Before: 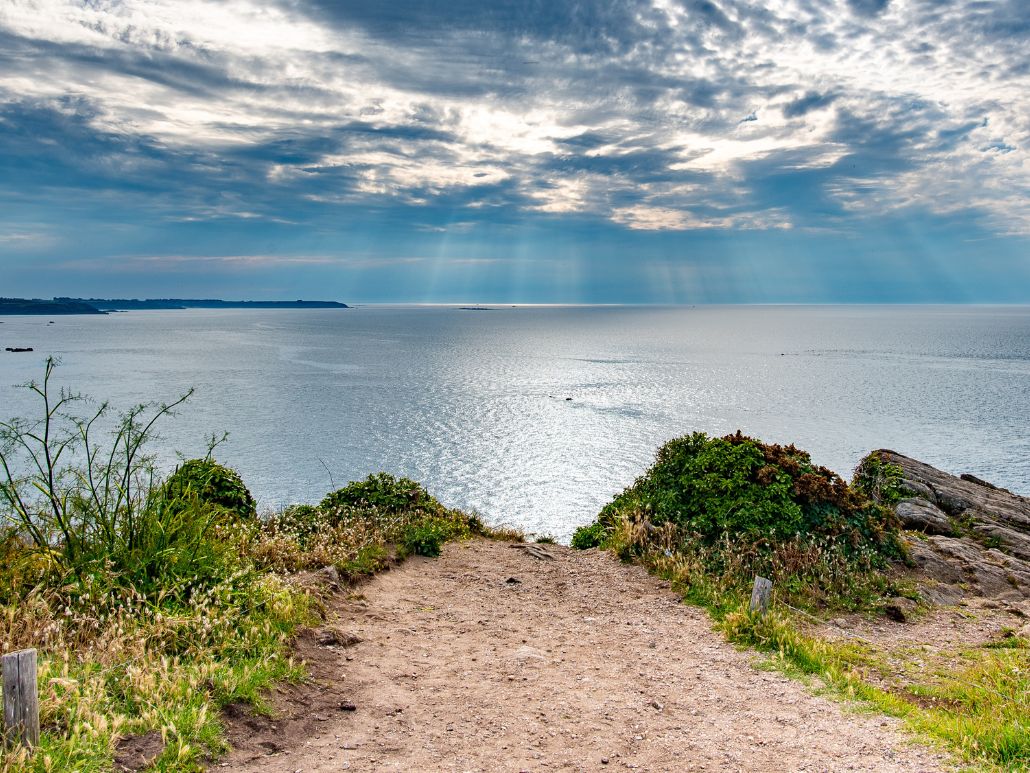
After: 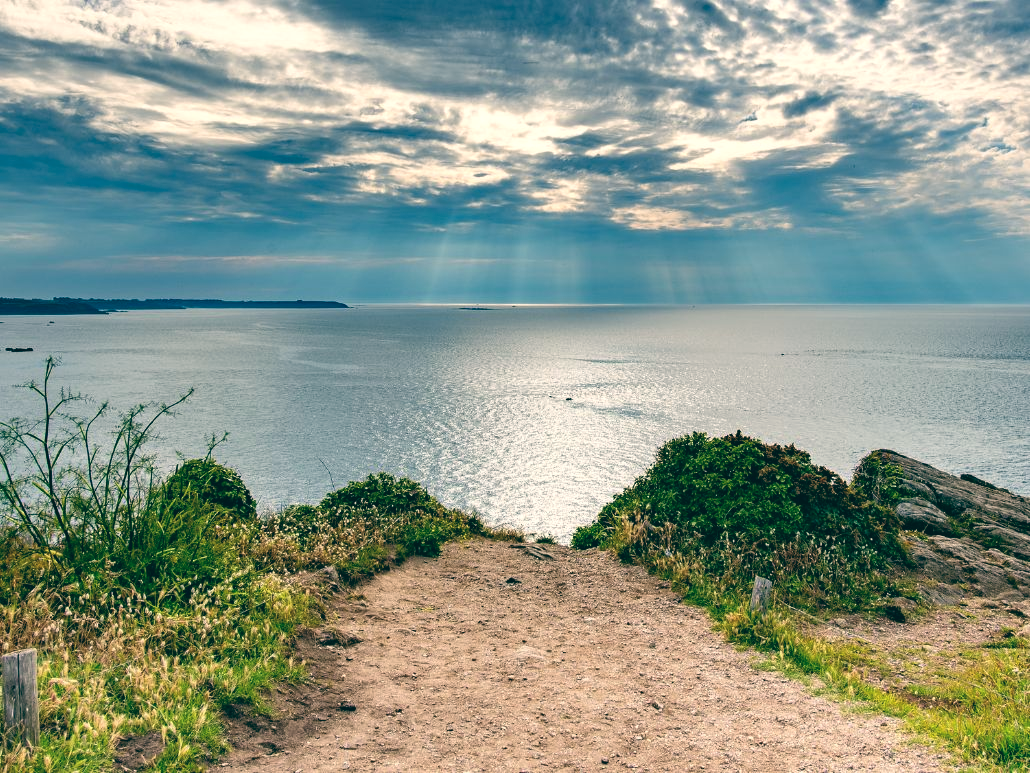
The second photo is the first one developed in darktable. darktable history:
exposure: compensate highlight preservation false
color balance: lift [1.005, 0.99, 1.007, 1.01], gamma [1, 0.979, 1.011, 1.021], gain [0.923, 1.098, 1.025, 0.902], input saturation 90.45%, contrast 7.73%, output saturation 105.91%
